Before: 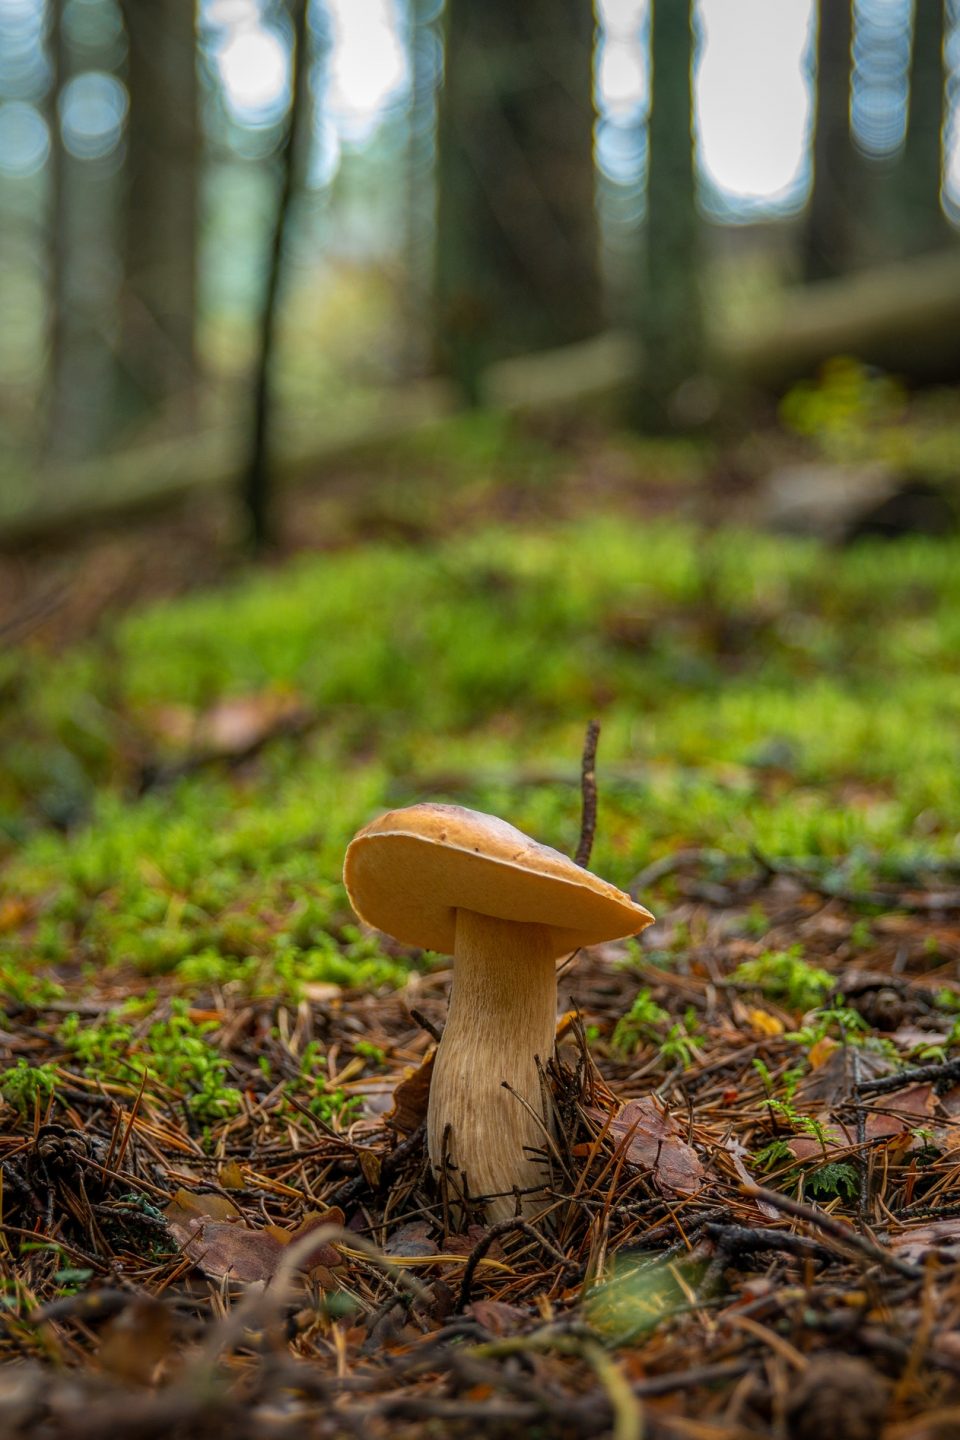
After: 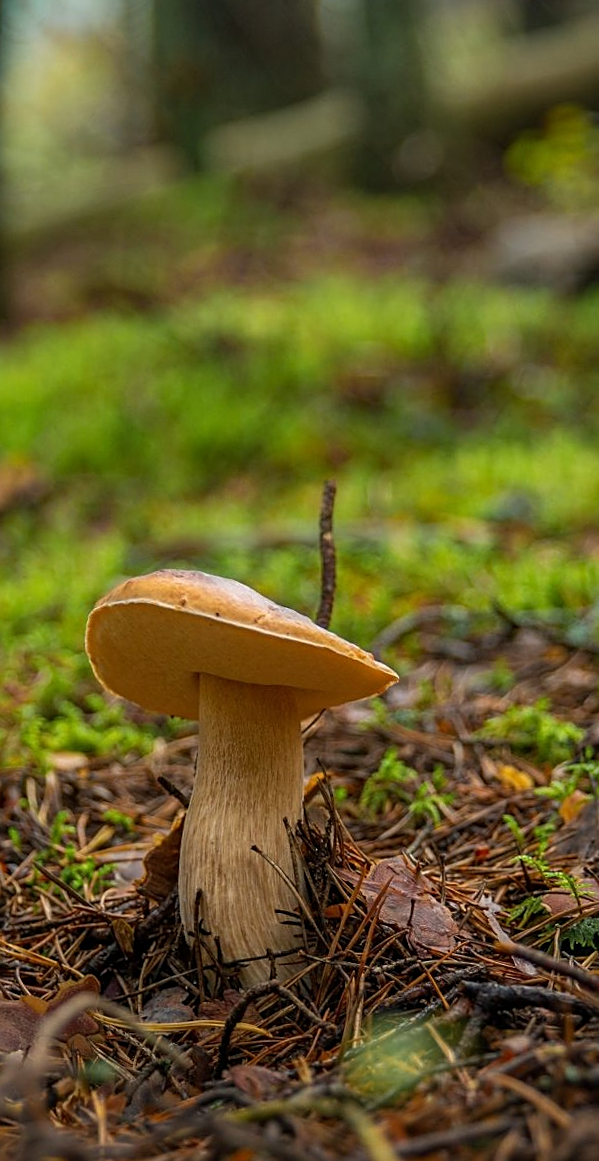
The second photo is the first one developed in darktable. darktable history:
exposure: exposure -0.048 EV, compensate highlight preservation false
rotate and perspective: rotation -2.22°, lens shift (horizontal) -0.022, automatic cropping off
crop and rotate: left 28.256%, top 17.734%, right 12.656%, bottom 3.573%
sharpen: on, module defaults
